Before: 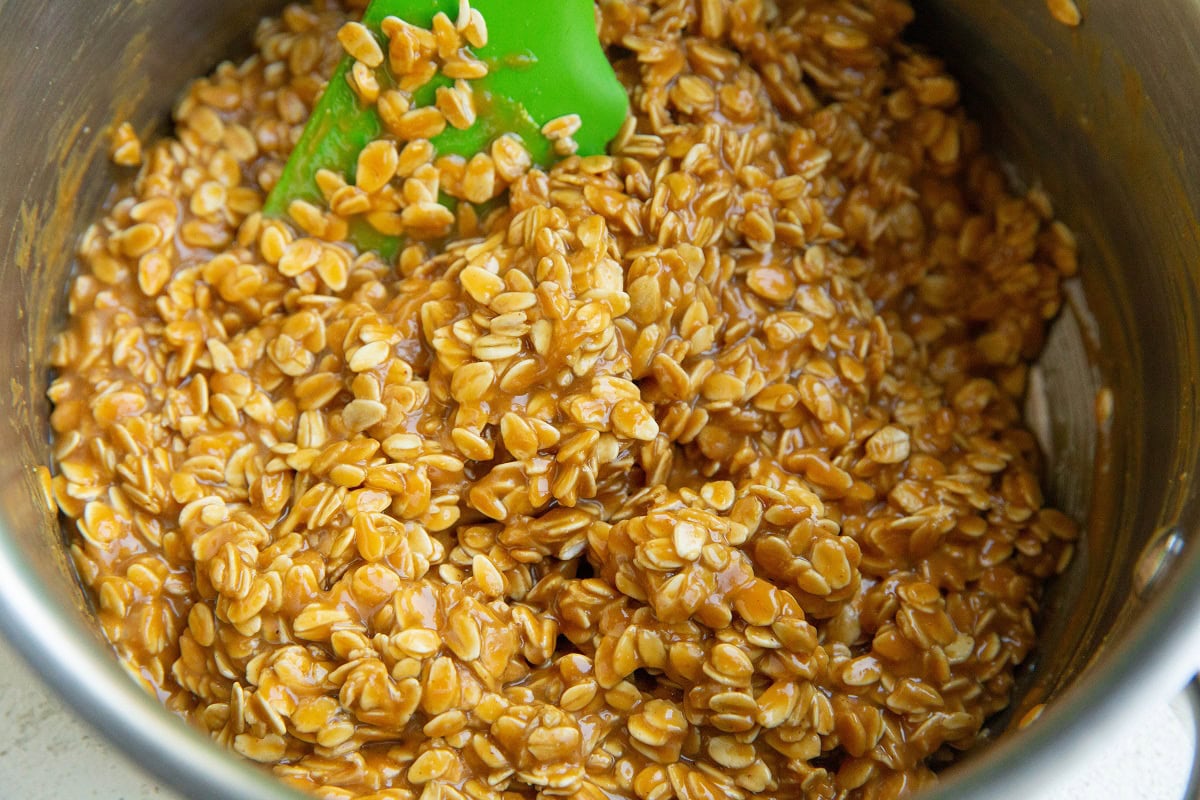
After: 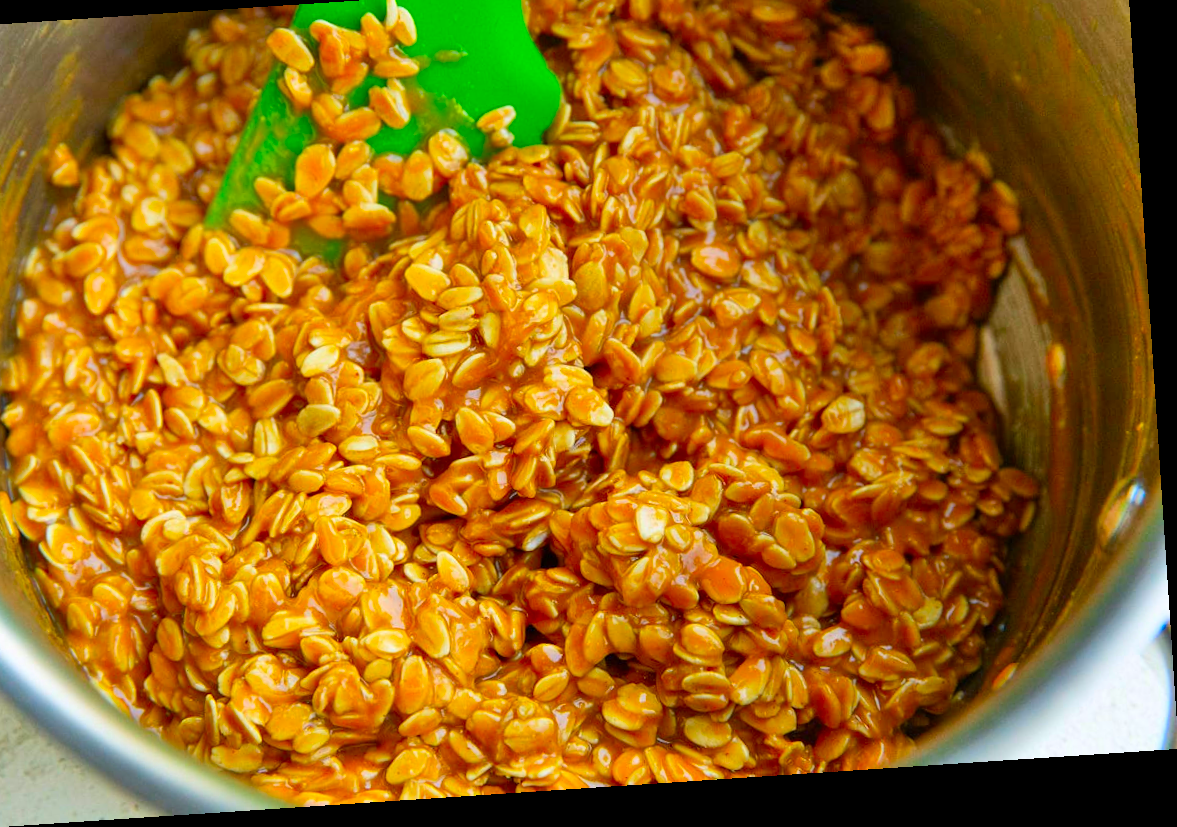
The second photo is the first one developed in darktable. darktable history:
crop and rotate: angle 3.8°, left 5.795%, top 5.721%
color correction: highlights b* 0.028, saturation 1.77
shadows and highlights: soften with gaussian
